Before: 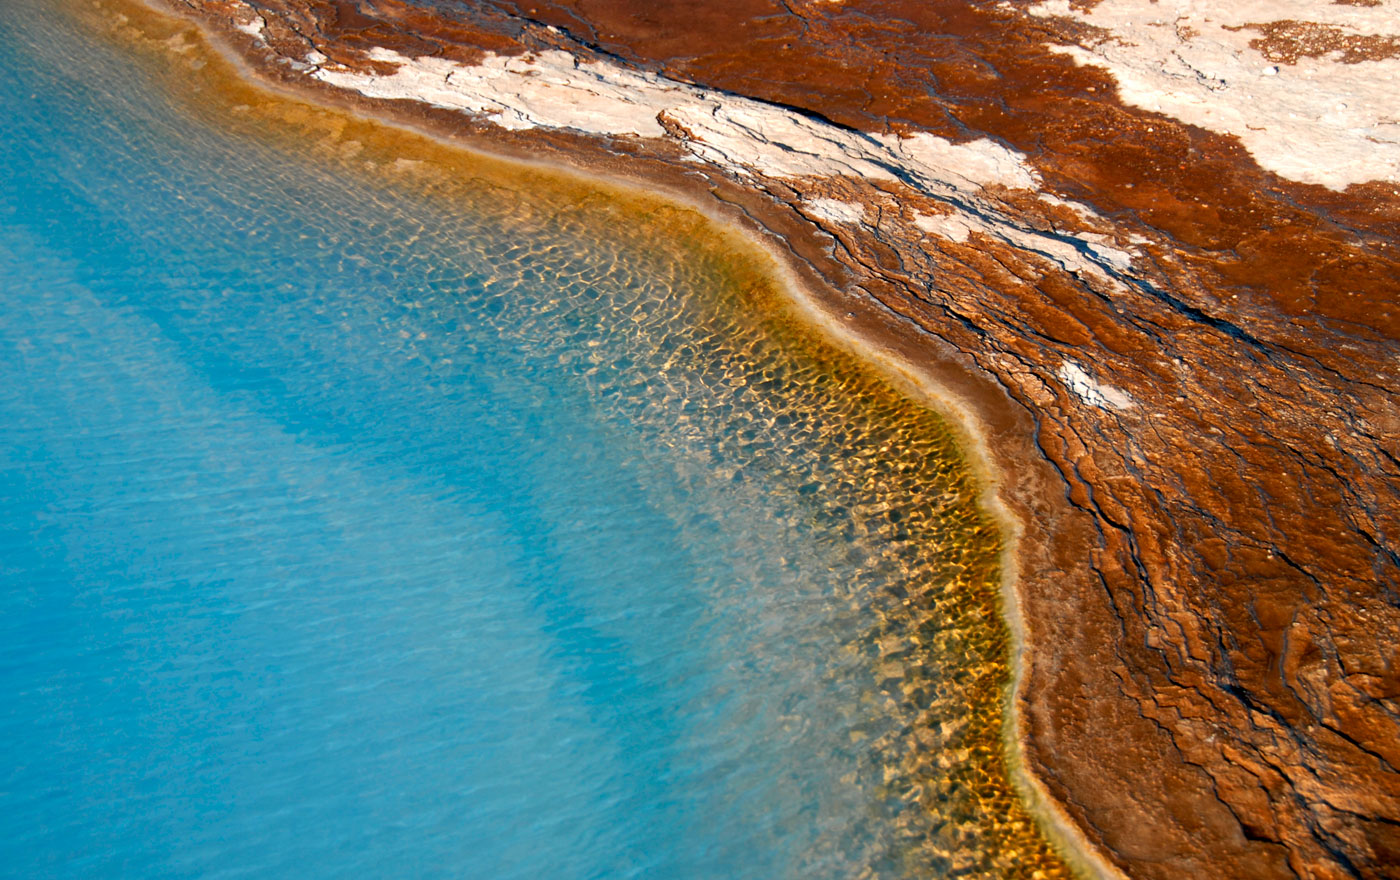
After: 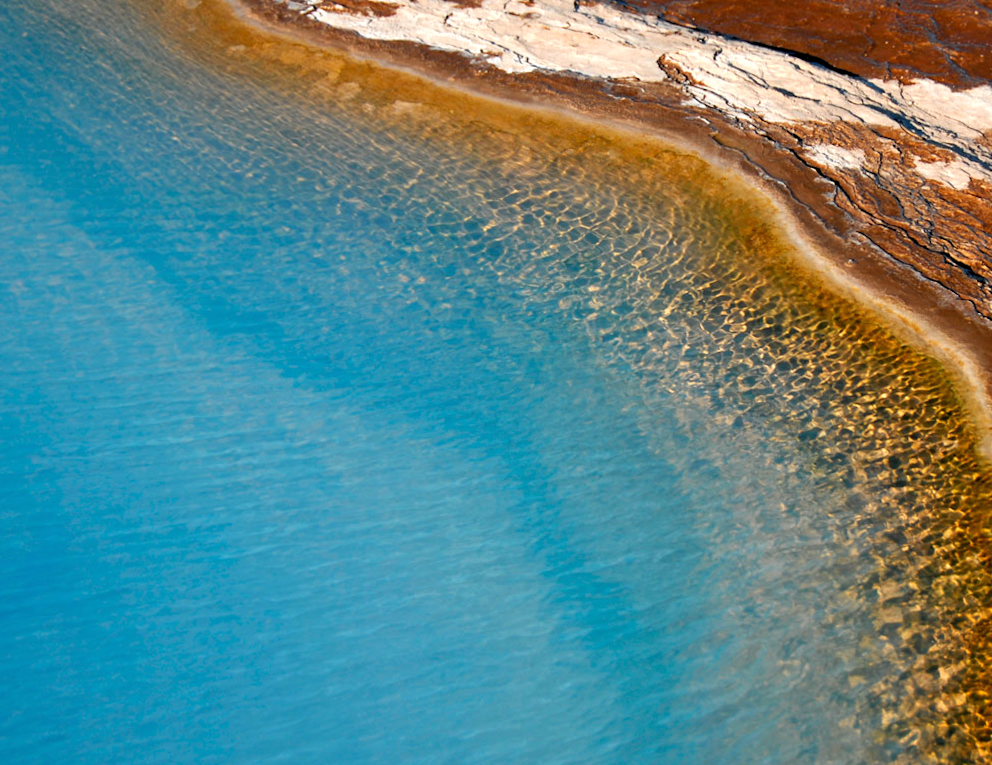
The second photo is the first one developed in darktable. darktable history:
rotate and perspective: rotation 0.174°, lens shift (vertical) 0.013, lens shift (horizontal) 0.019, shear 0.001, automatic cropping original format, crop left 0.007, crop right 0.991, crop top 0.016, crop bottom 0.997
levels: levels [0.026, 0.507, 0.987]
crop: top 5.803%, right 27.864%, bottom 5.804%
